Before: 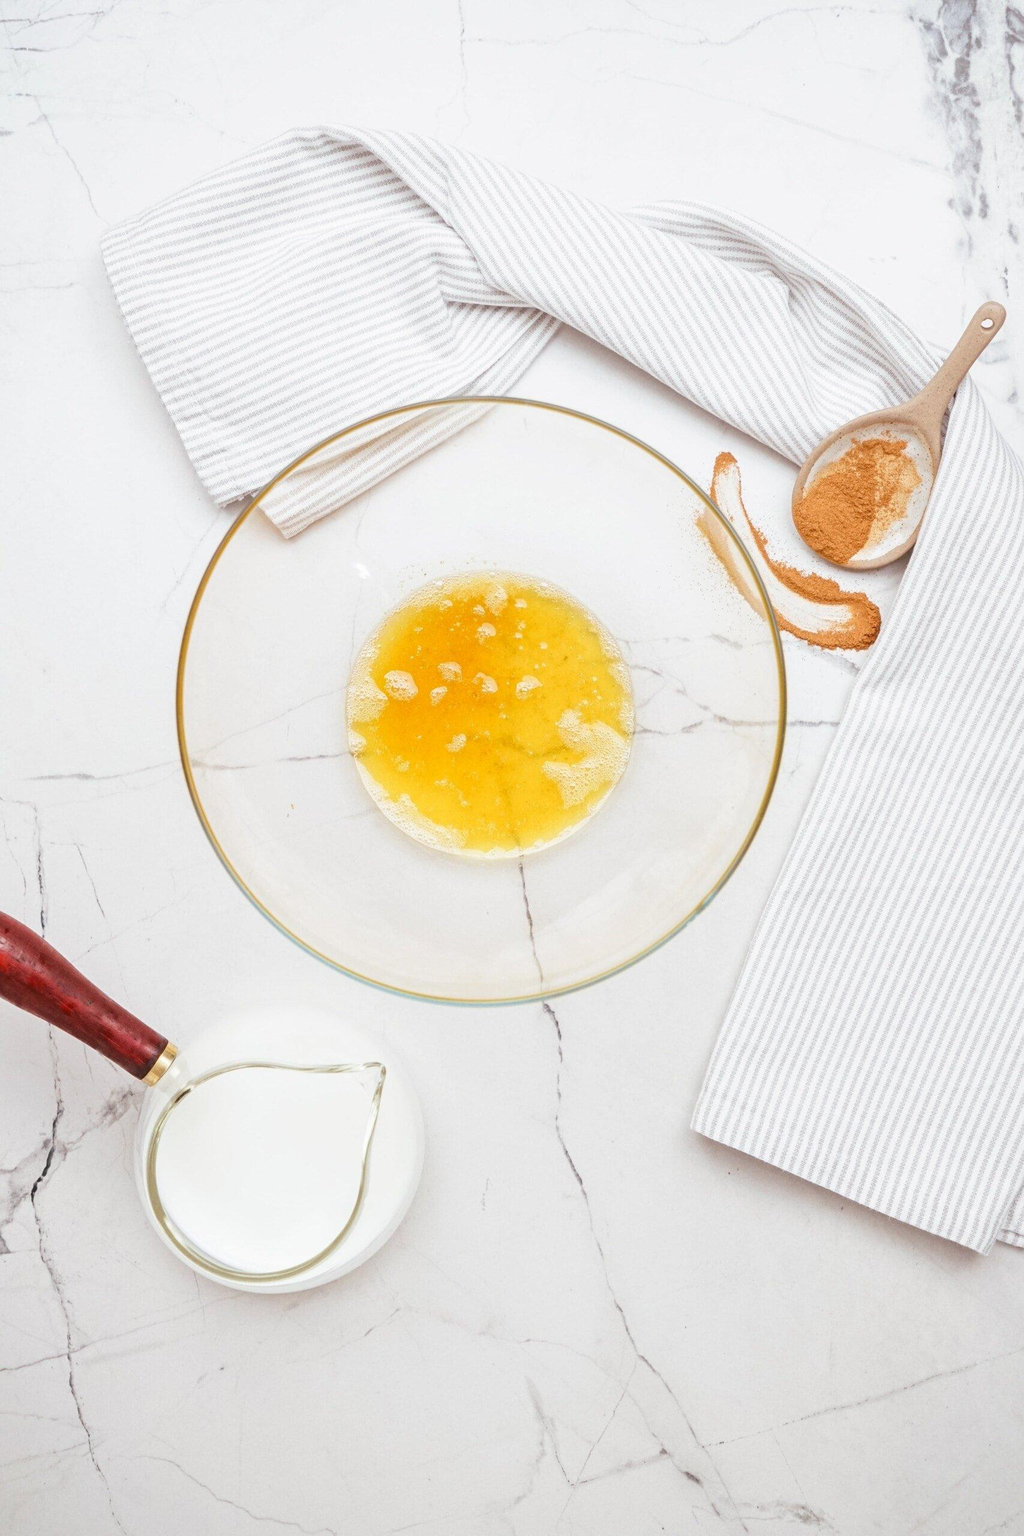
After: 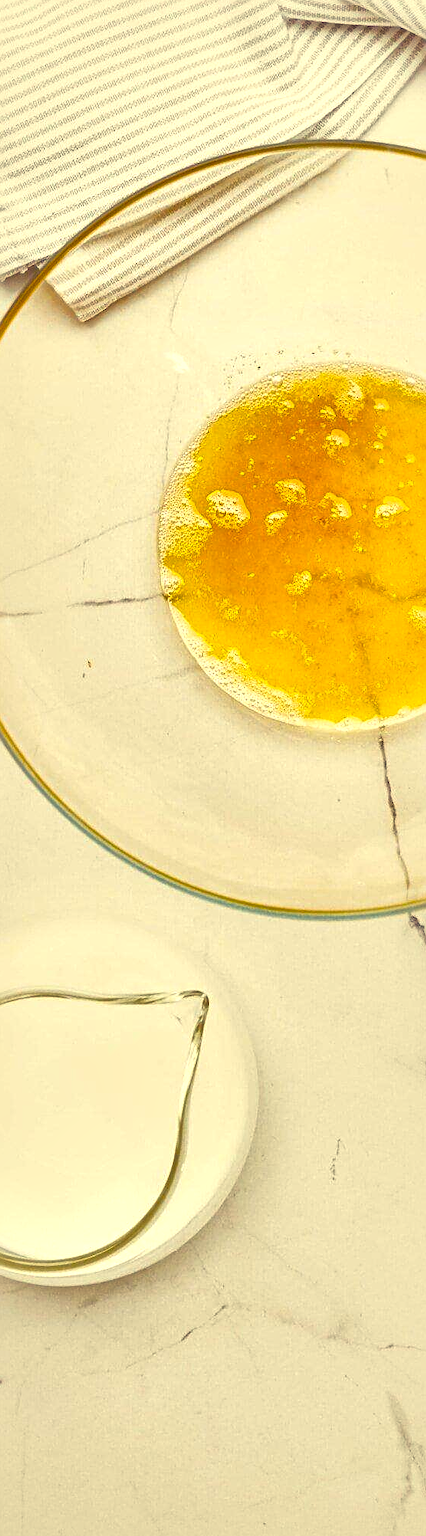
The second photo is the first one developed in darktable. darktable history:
crop and rotate: left 21.766%, top 18.696%, right 45.602%, bottom 3.003%
sharpen: amount 0.533
color balance rgb: highlights gain › chroma 8.098%, highlights gain › hue 83.93°, global offset › luminance -0.885%, linear chroma grading › global chroma 14.913%, perceptual saturation grading › global saturation 30.644%
local contrast: mode bilateral grid, contrast 44, coarseness 68, detail 214%, midtone range 0.2
